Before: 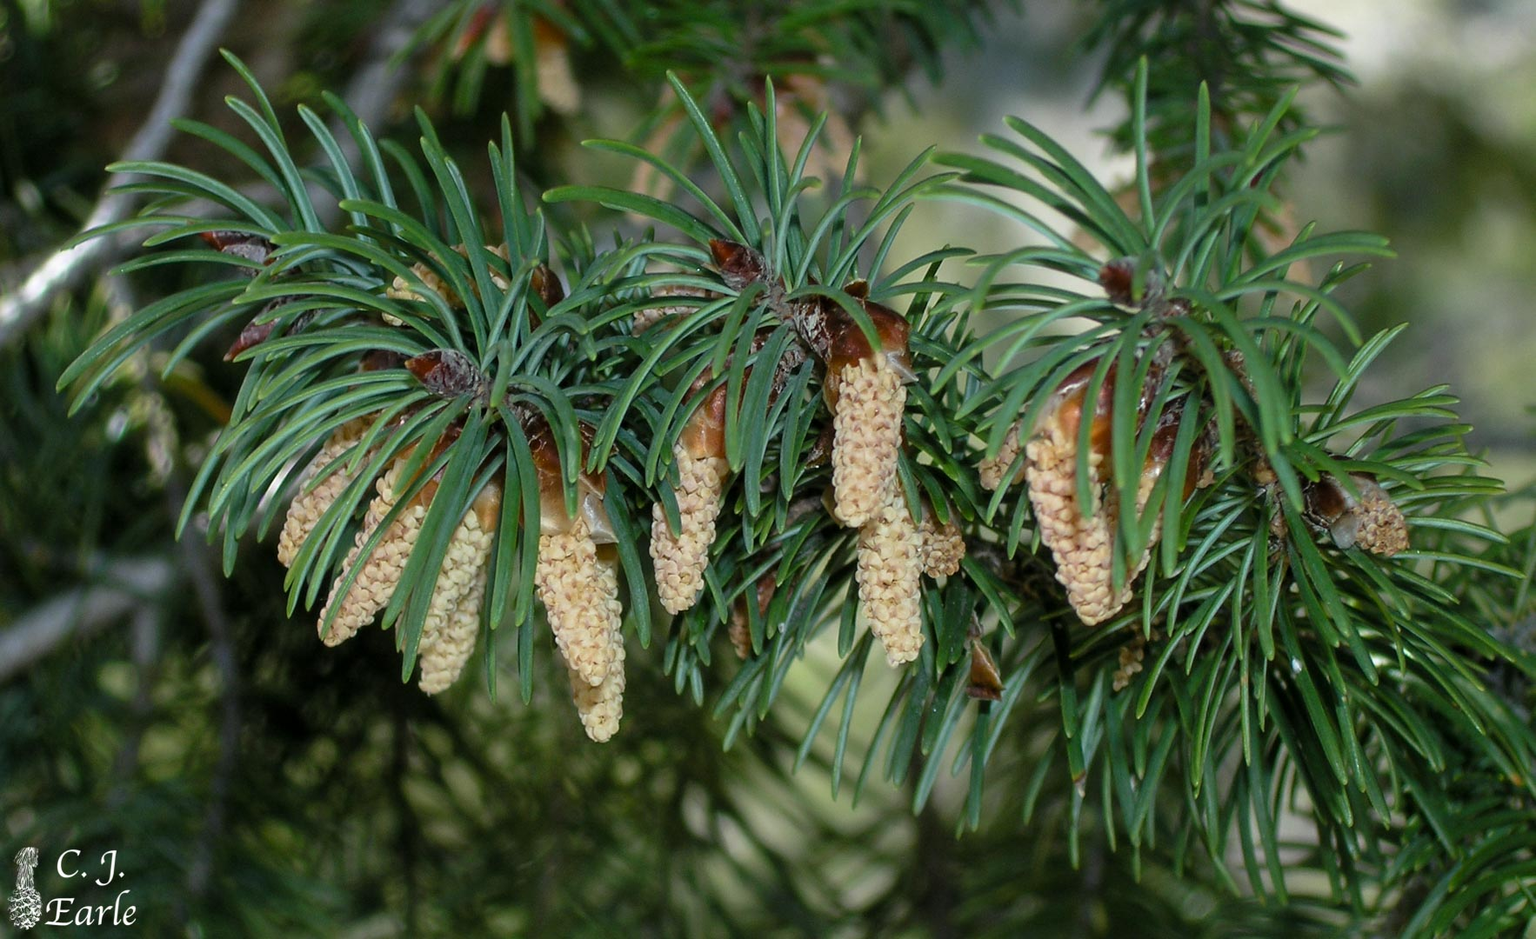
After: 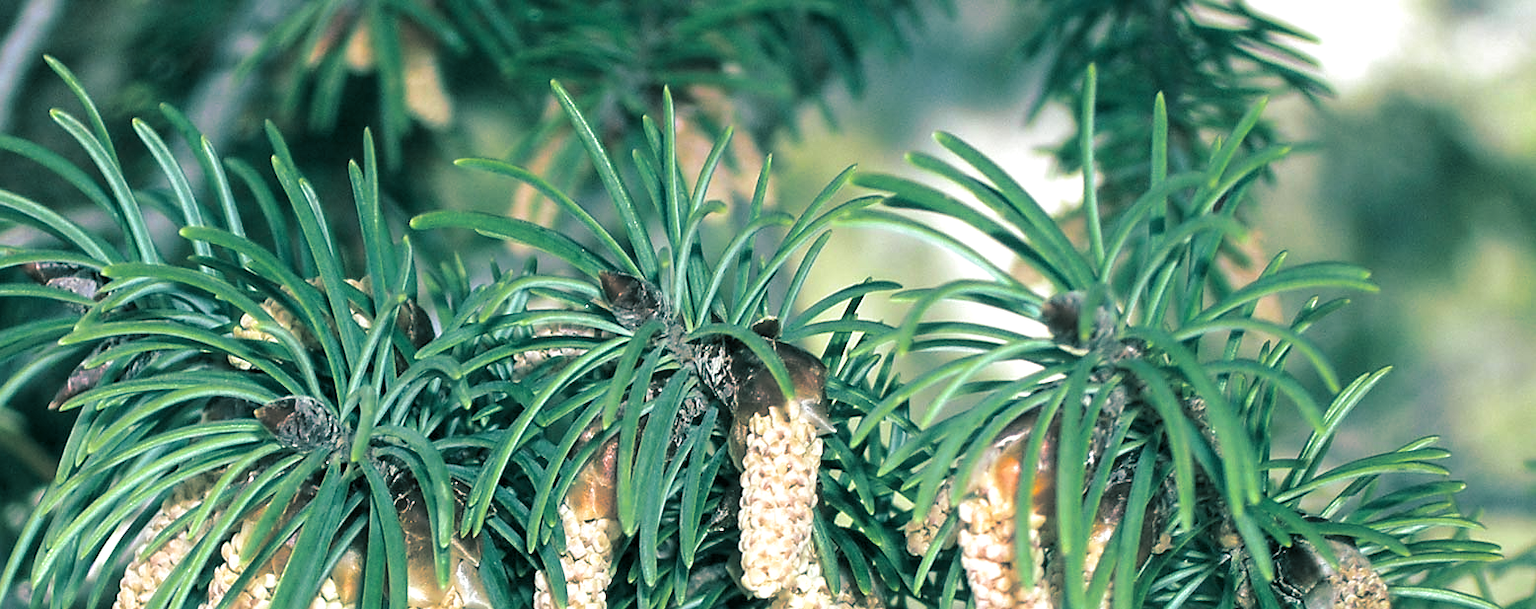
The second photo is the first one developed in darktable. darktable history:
crop and rotate: left 11.812%, bottom 42.776%
exposure: black level correction 0, exposure 1.1 EV, compensate highlight preservation false
split-toning: shadows › hue 183.6°, shadows › saturation 0.52, highlights › hue 0°, highlights › saturation 0
sharpen: radius 1.864, amount 0.398, threshold 1.271
